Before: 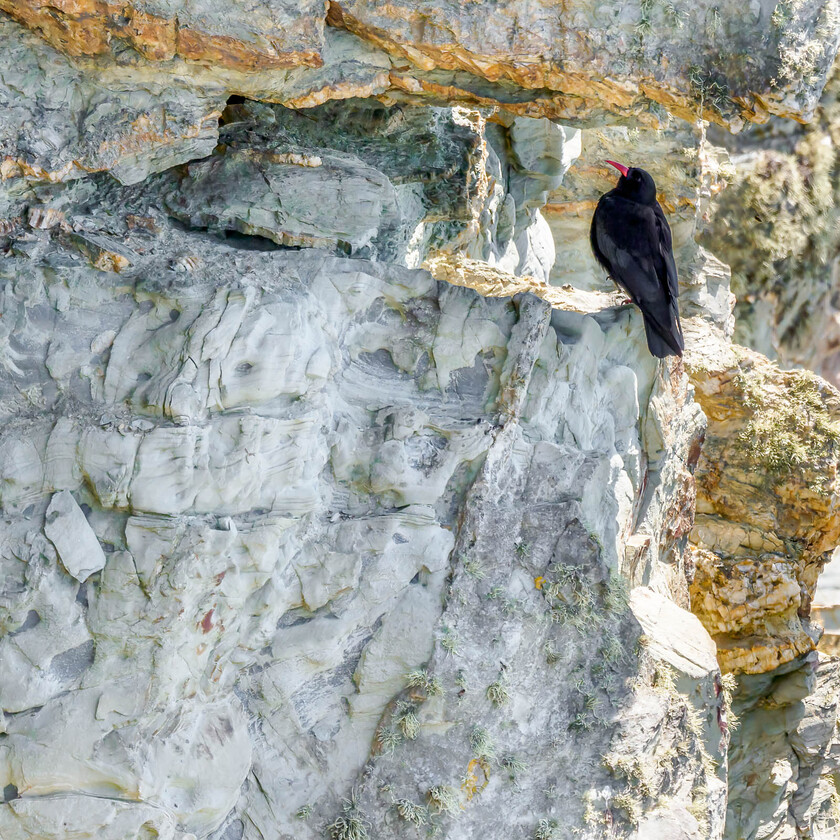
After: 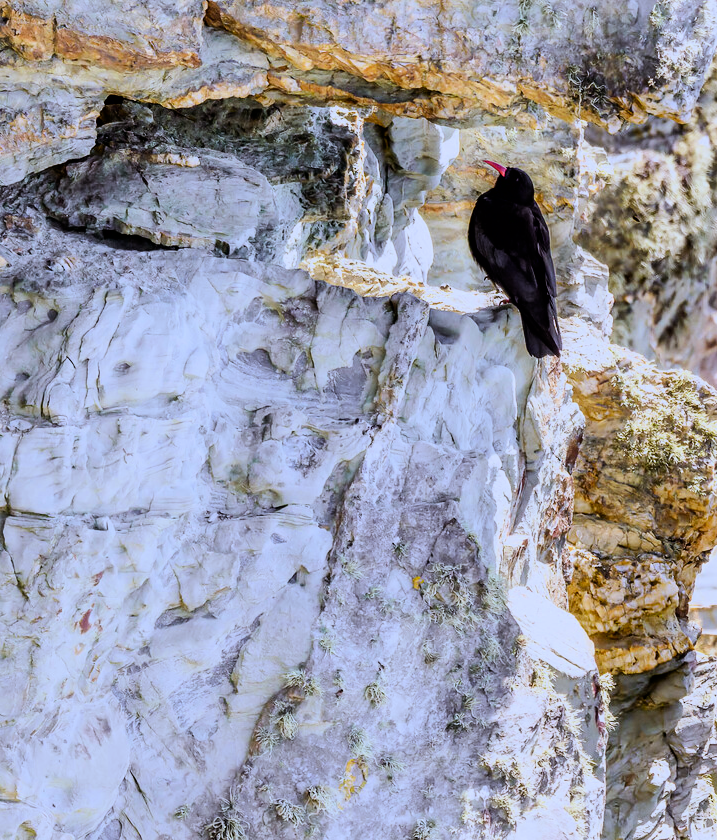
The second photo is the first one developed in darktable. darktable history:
crop and rotate: left 14.584%
white balance: red 0.948, green 1.02, blue 1.176
filmic rgb: hardness 4.17, contrast 1.364, color science v6 (2022)
rgb levels: mode RGB, independent channels, levels [[0, 0.5, 1], [0, 0.521, 1], [0, 0.536, 1]]
